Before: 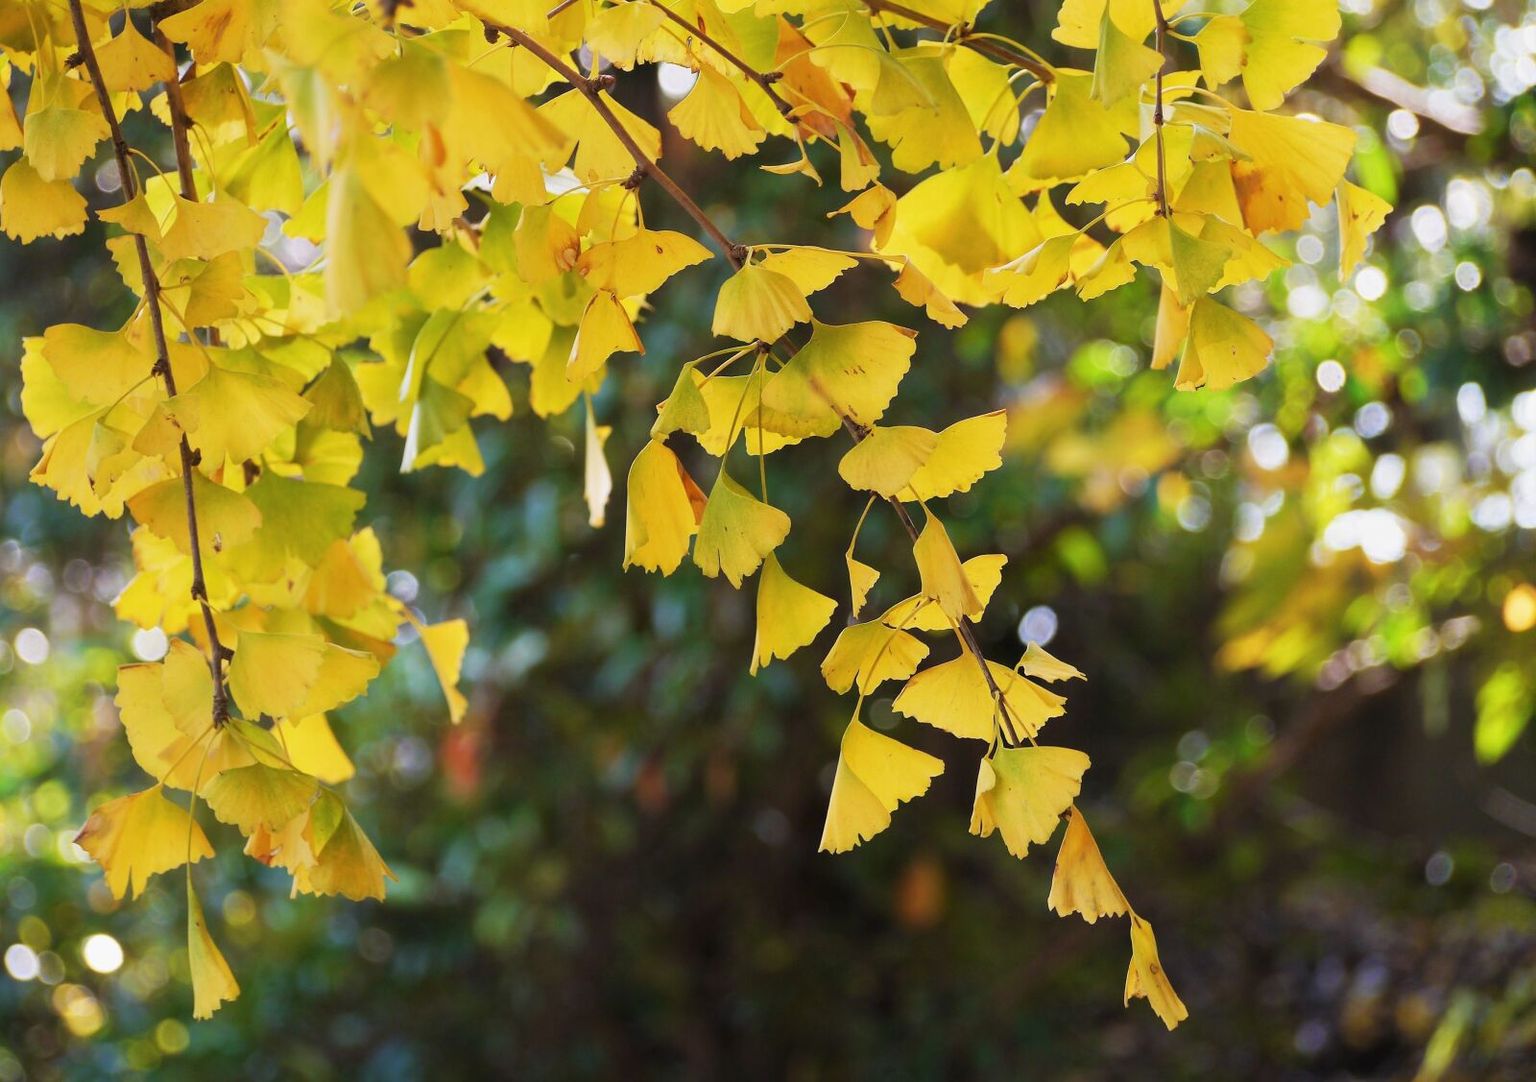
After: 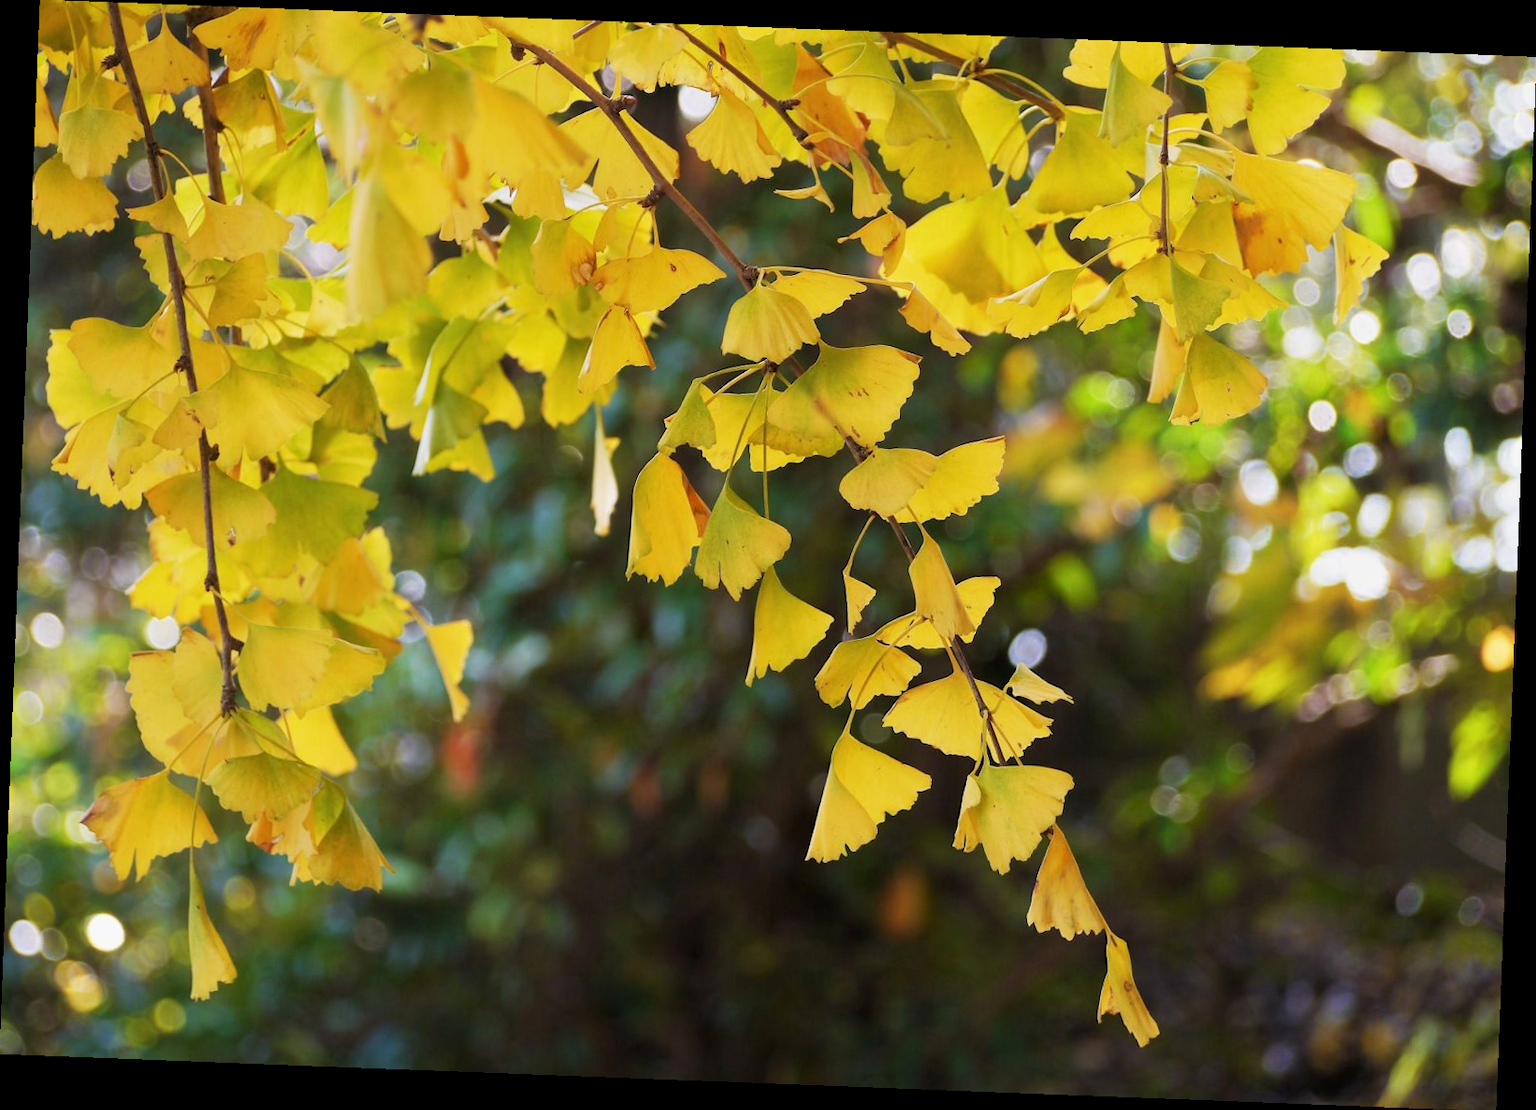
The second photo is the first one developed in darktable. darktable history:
crop and rotate: angle -2.2°
exposure: black level correction 0.002, compensate highlight preservation false
